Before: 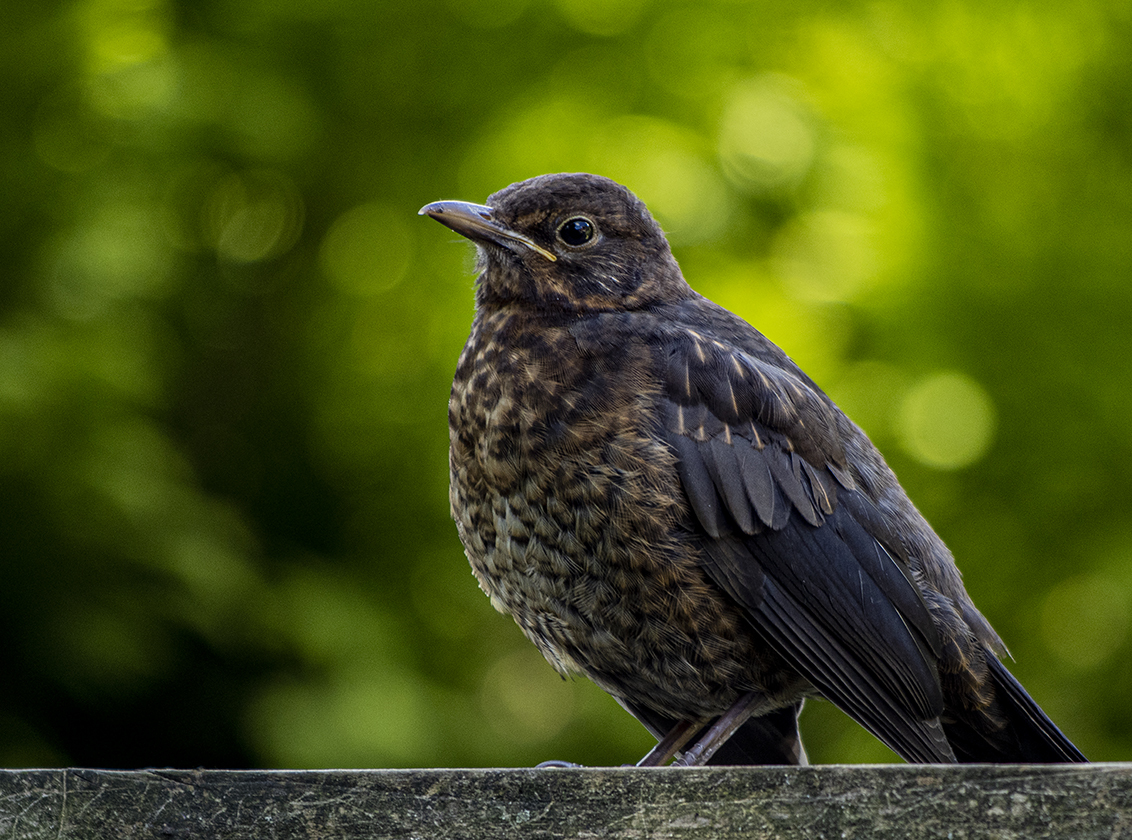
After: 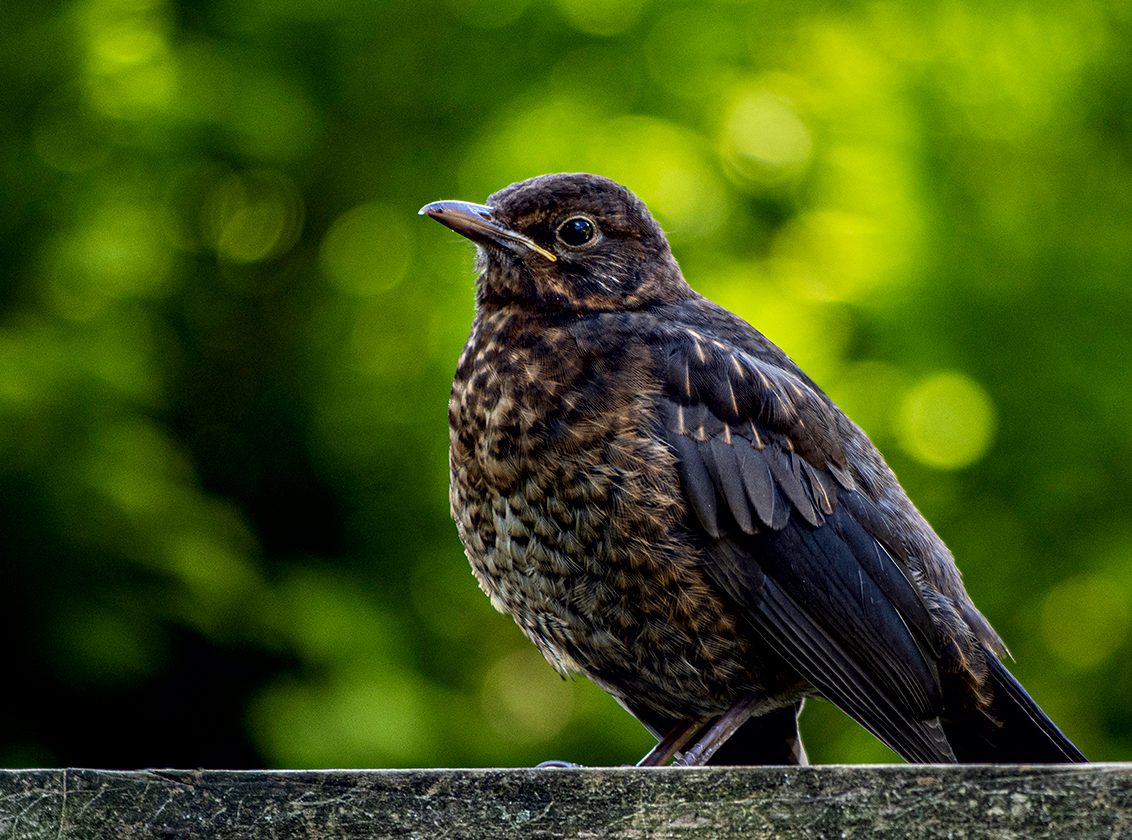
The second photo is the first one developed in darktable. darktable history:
contrast brightness saturation: contrast 0.04, saturation 0.07
contrast equalizer: octaves 7, y [[0.6 ×6], [0.55 ×6], [0 ×6], [0 ×6], [0 ×6]], mix 0.53
